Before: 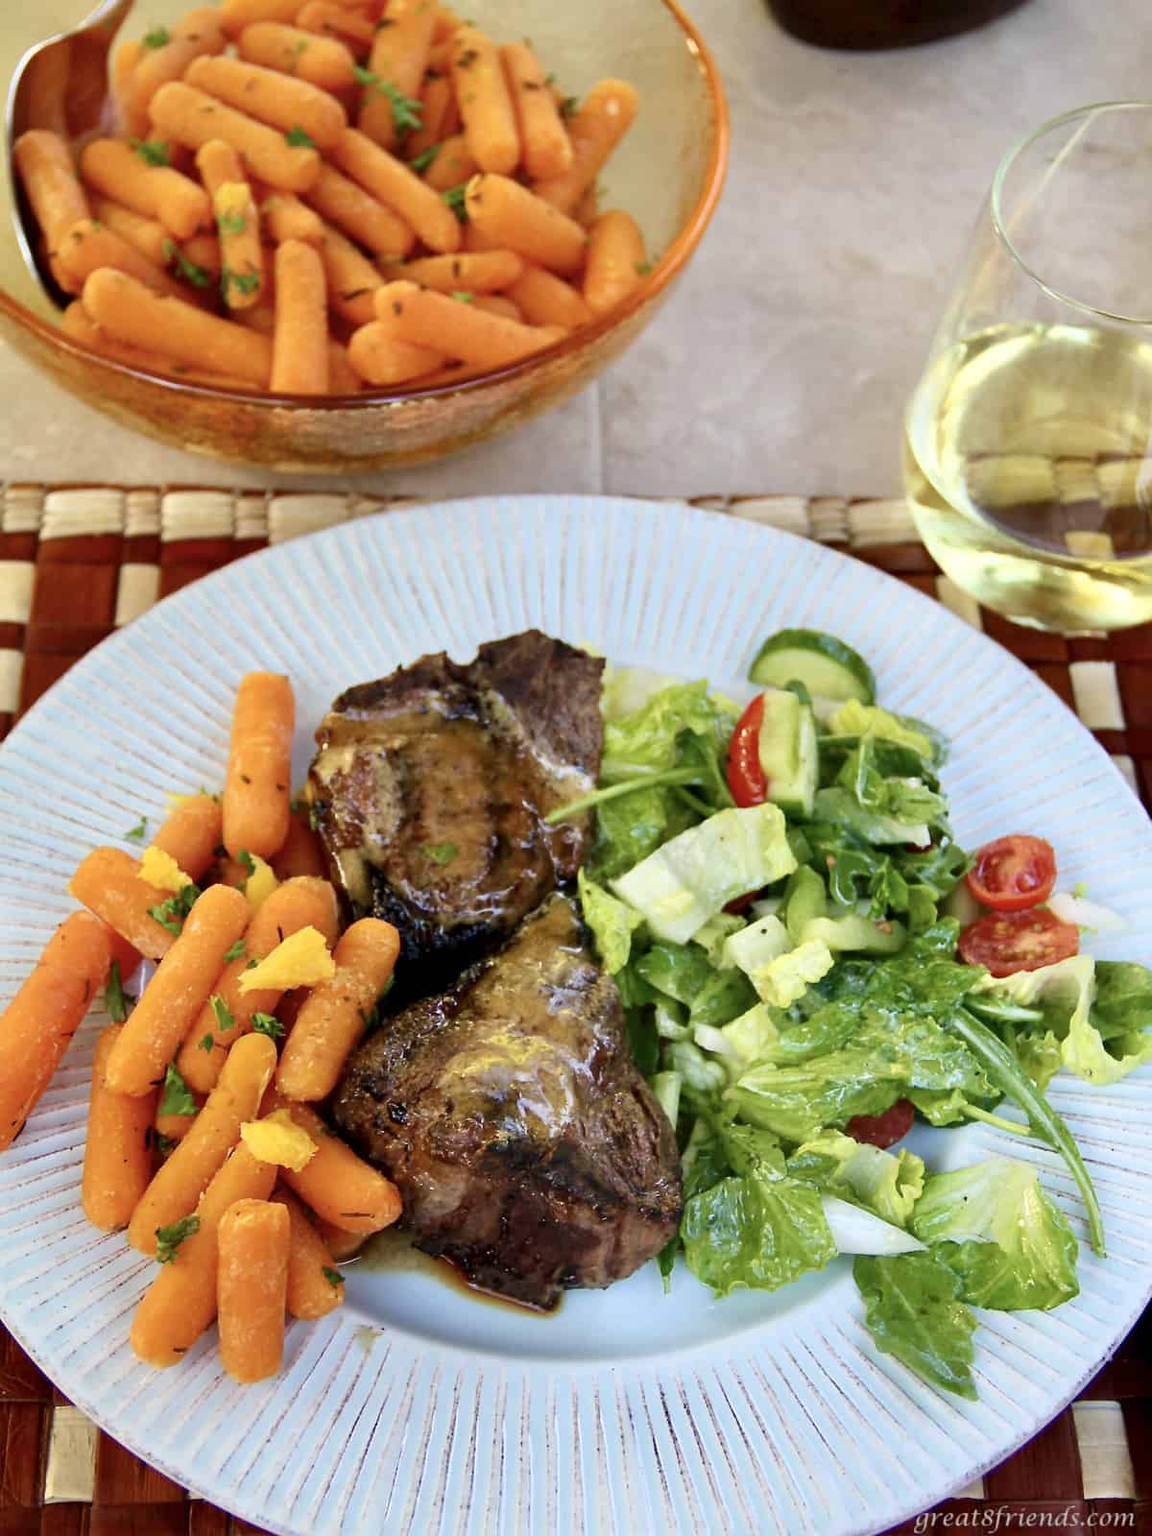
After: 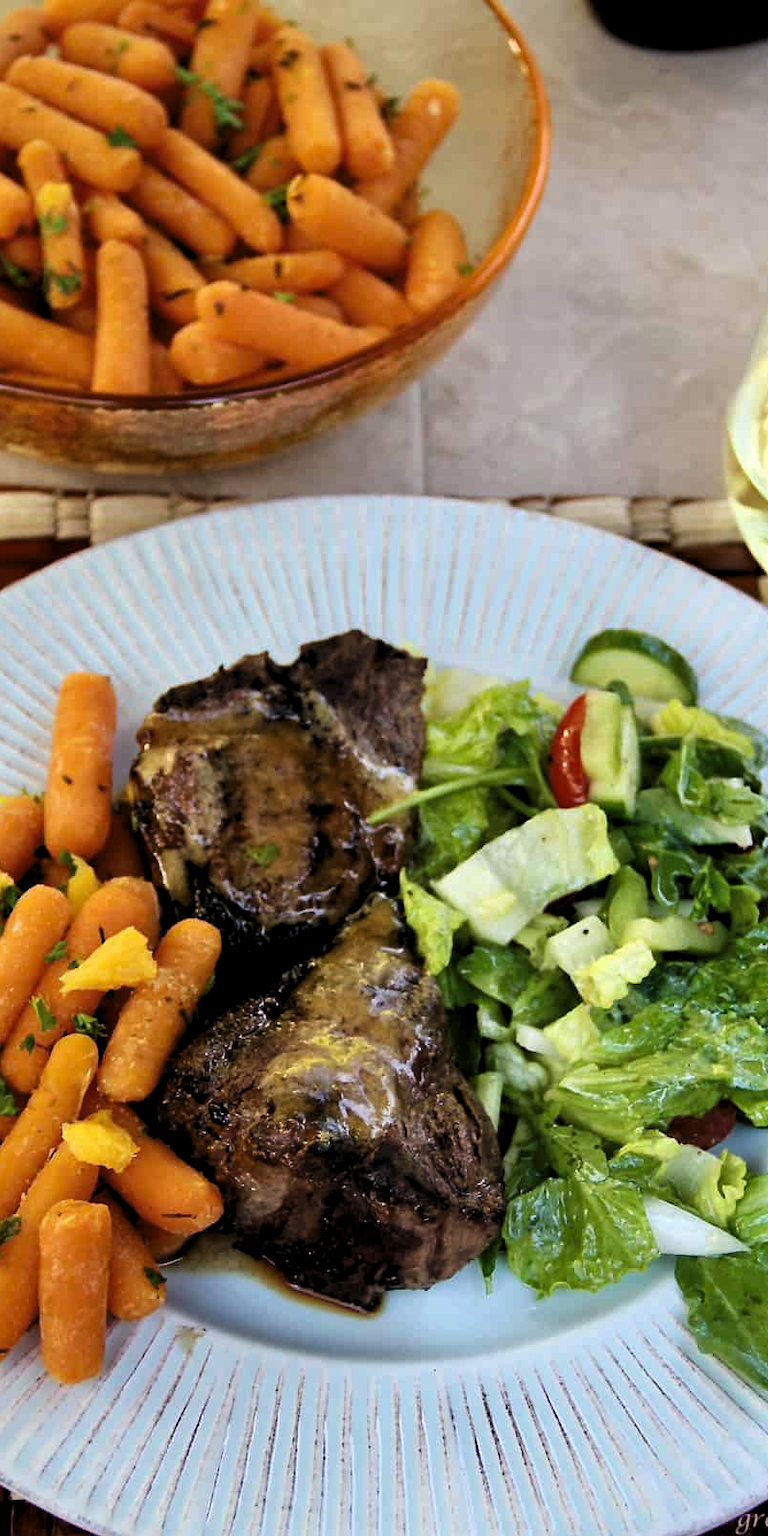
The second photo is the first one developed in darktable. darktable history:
levels: black 0.098%, gray 50.75%, white 99.89%, levels [0.116, 0.574, 1]
crop and rotate: left 15.531%, right 17.762%
